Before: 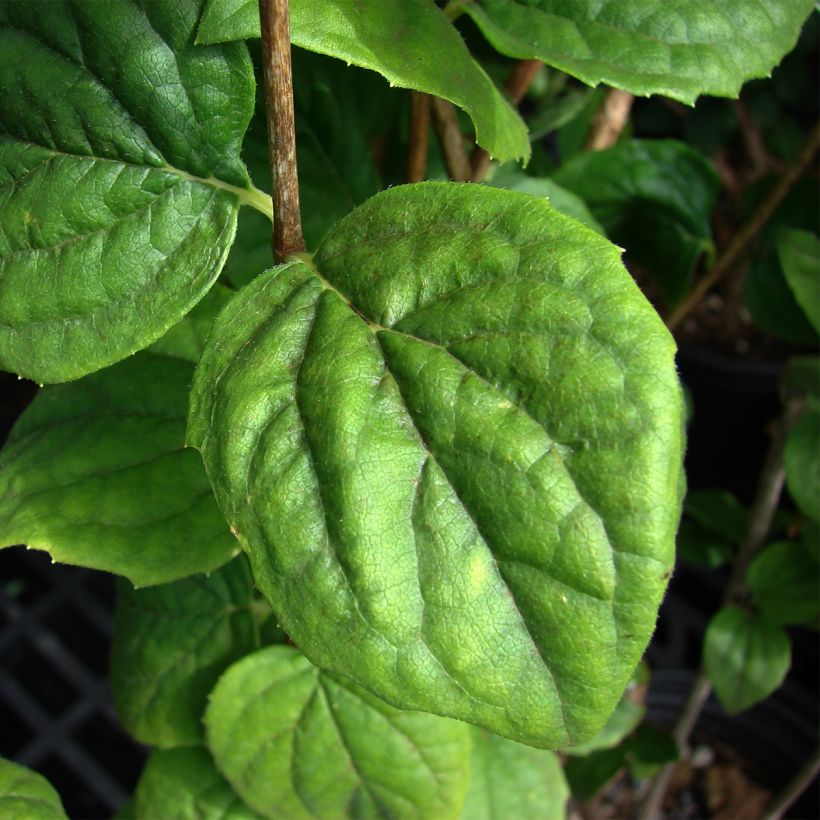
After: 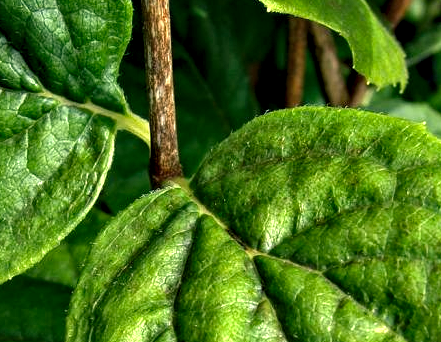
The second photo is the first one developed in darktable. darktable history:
crop: left 15.096%, top 9.19%, right 31.073%, bottom 49.035%
contrast equalizer: octaves 7, y [[0.6 ×6], [0.55 ×6], [0 ×6], [0 ×6], [0 ×6]]
local contrast: highlights 61%, detail 143%, midtone range 0.426
color balance rgb: shadows lift › luminance -7.546%, shadows lift › chroma 2.15%, shadows lift › hue 164°, highlights gain › chroma 3.061%, highlights gain › hue 77.11°, linear chroma grading › global chroma 10.154%, perceptual saturation grading › global saturation 0.893%
